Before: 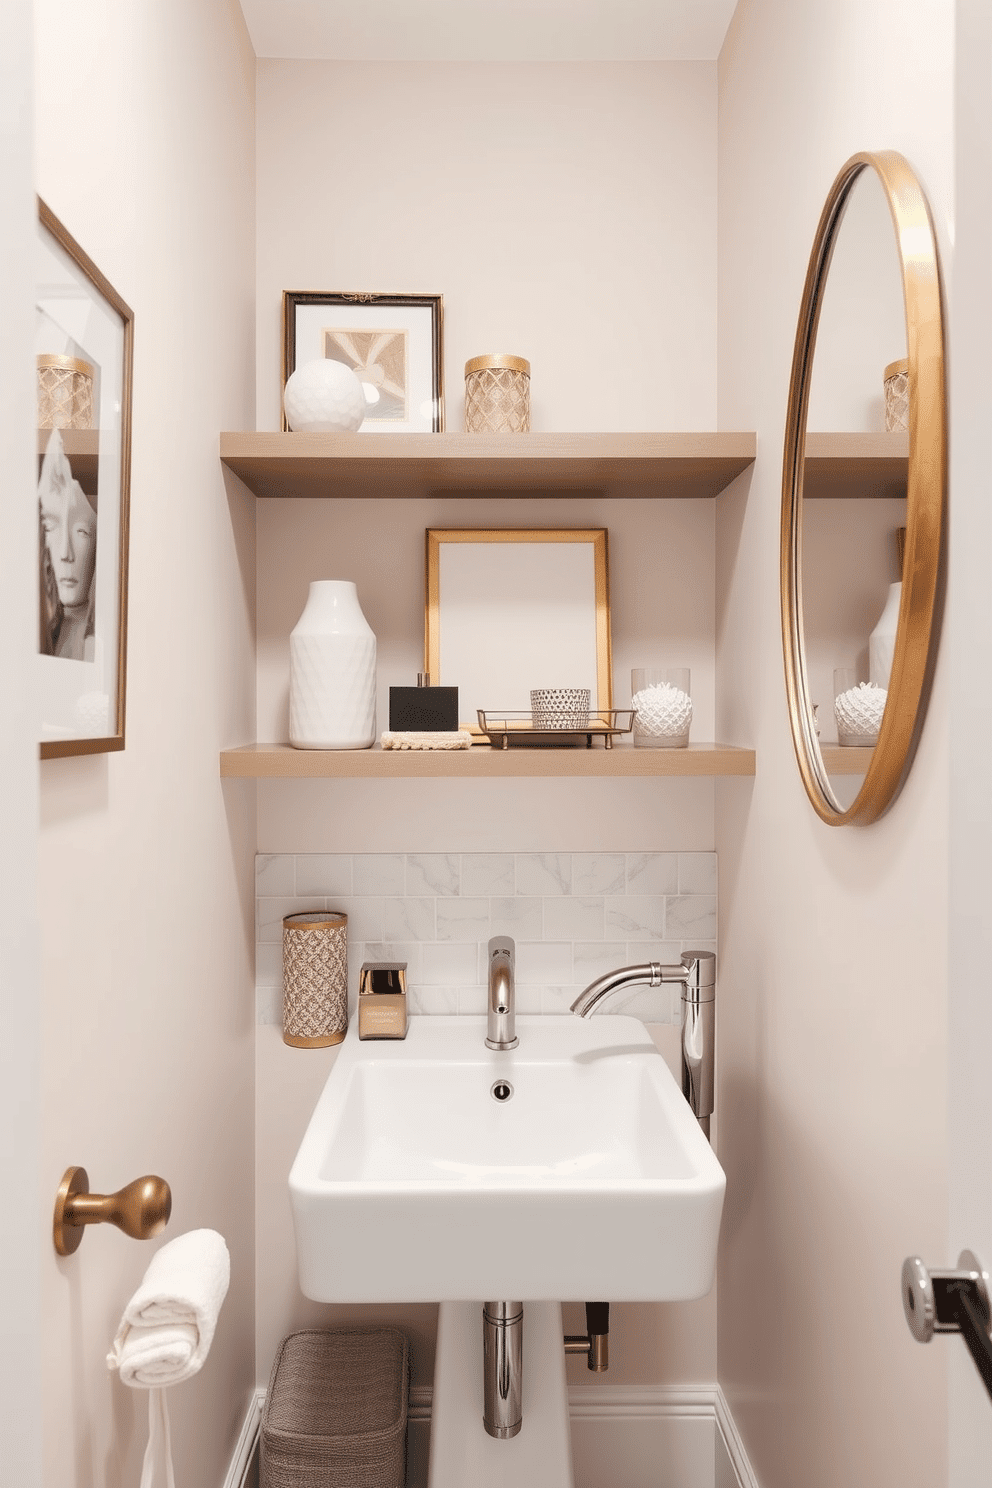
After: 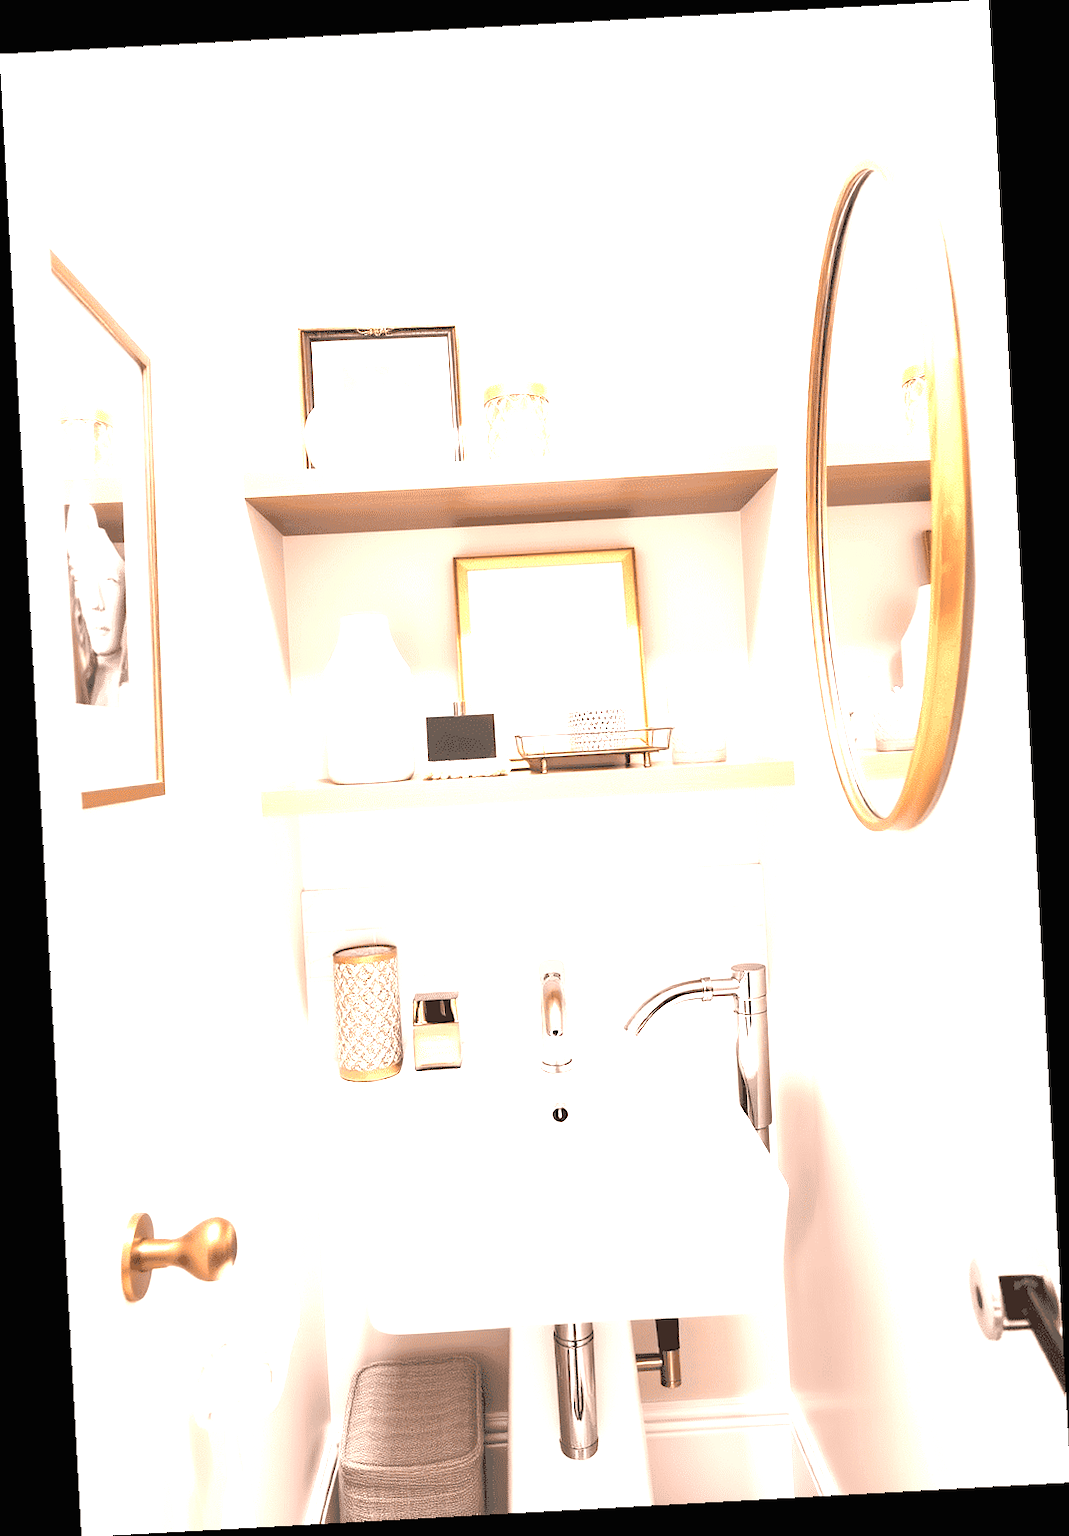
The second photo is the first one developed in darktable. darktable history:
rotate and perspective: rotation -3.18°, automatic cropping off
exposure: black level correction 0, exposure 1.9 EV, compensate highlight preservation false
